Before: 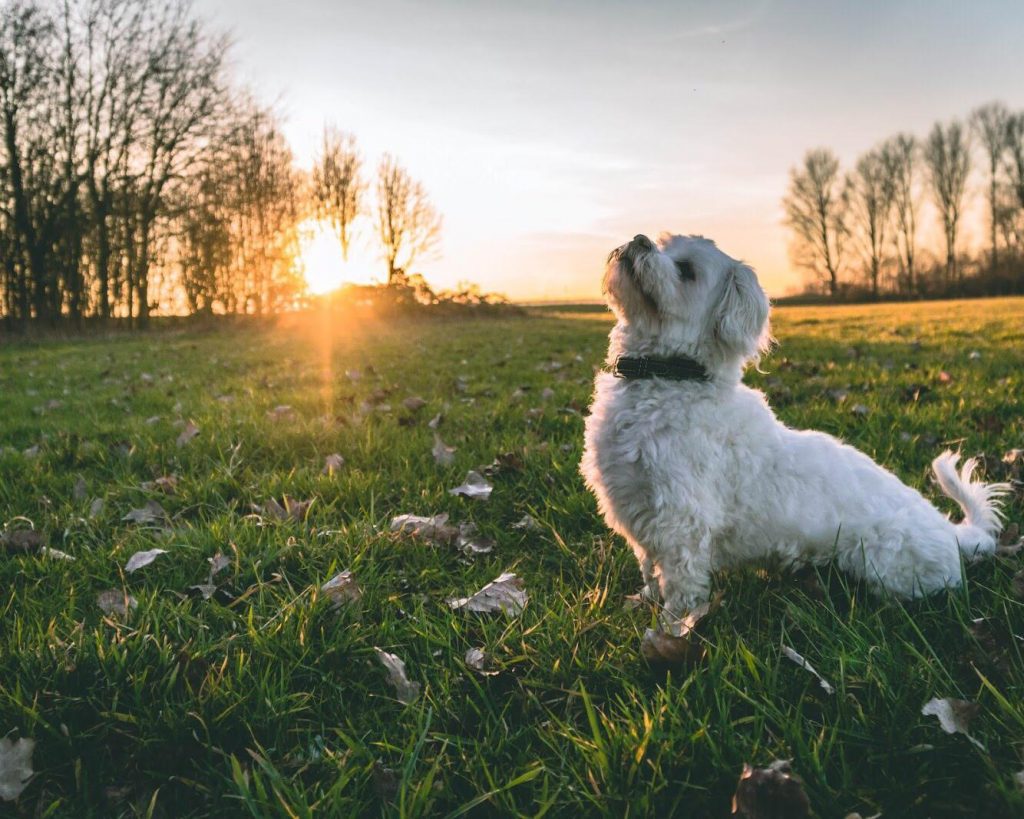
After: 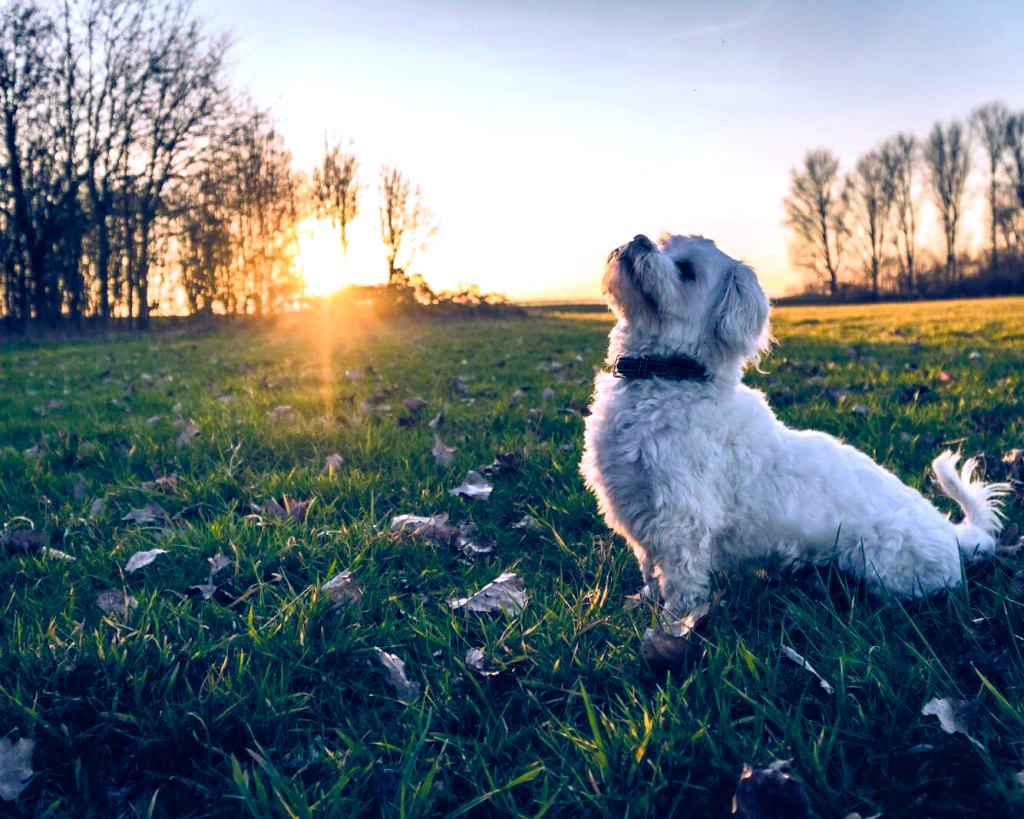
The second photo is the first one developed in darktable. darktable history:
white balance: red 0.983, blue 1.036
levels: levels [0.016, 0.492, 0.969]
color balance rgb: shadows lift › luminance -41.13%, shadows lift › chroma 14.13%, shadows lift › hue 260°, power › luminance -3.76%, power › chroma 0.56%, power › hue 40.37°, highlights gain › luminance 16.81%, highlights gain › chroma 2.94%, highlights gain › hue 260°, global offset › luminance -0.29%, global offset › chroma 0.31%, global offset › hue 260°, perceptual saturation grading › global saturation 20%, perceptual saturation grading › highlights -13.92%, perceptual saturation grading › shadows 50%
